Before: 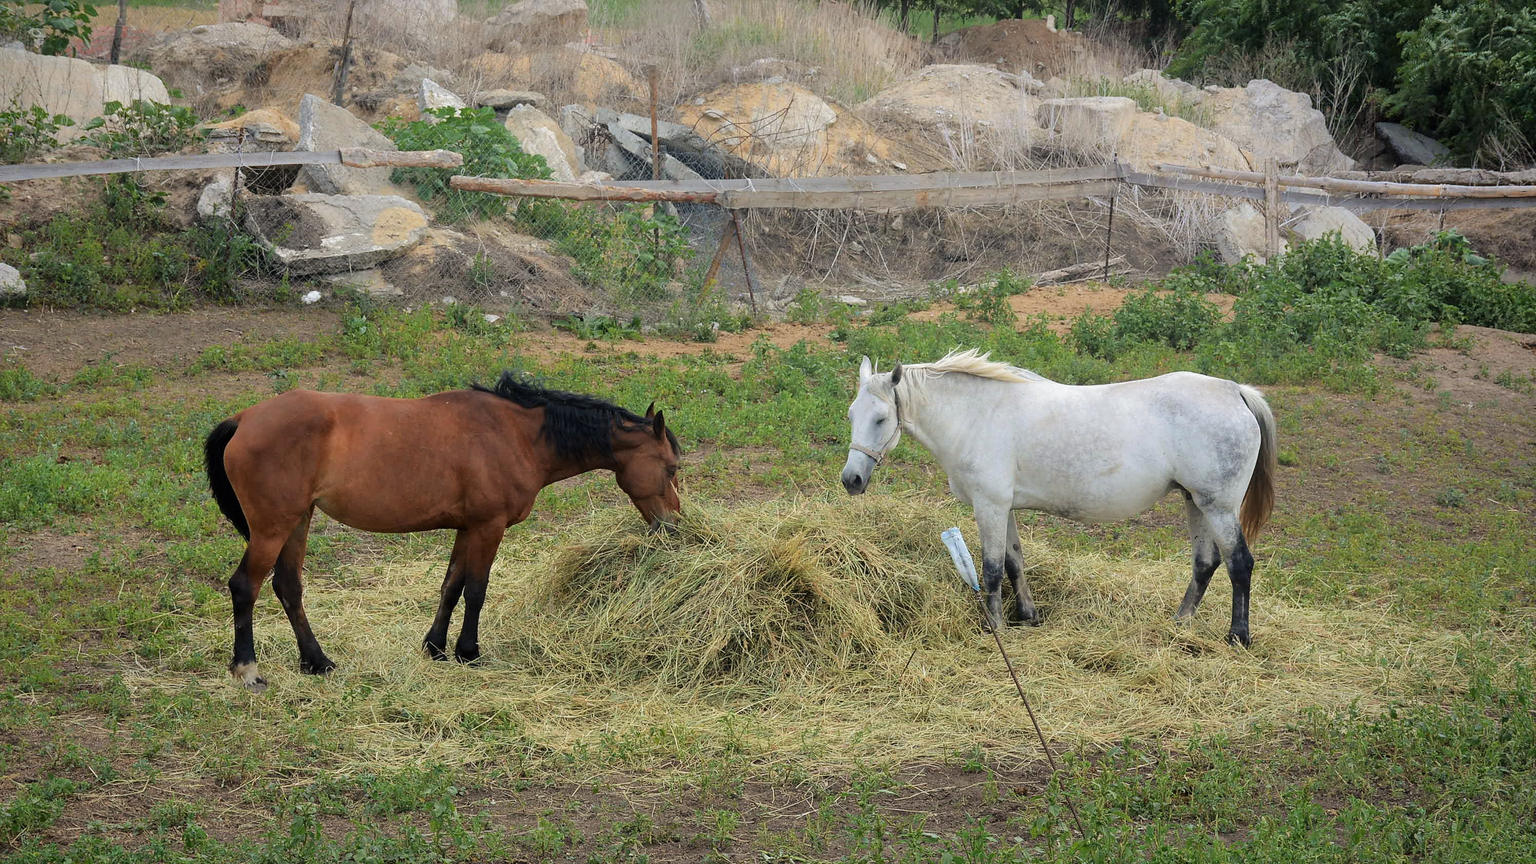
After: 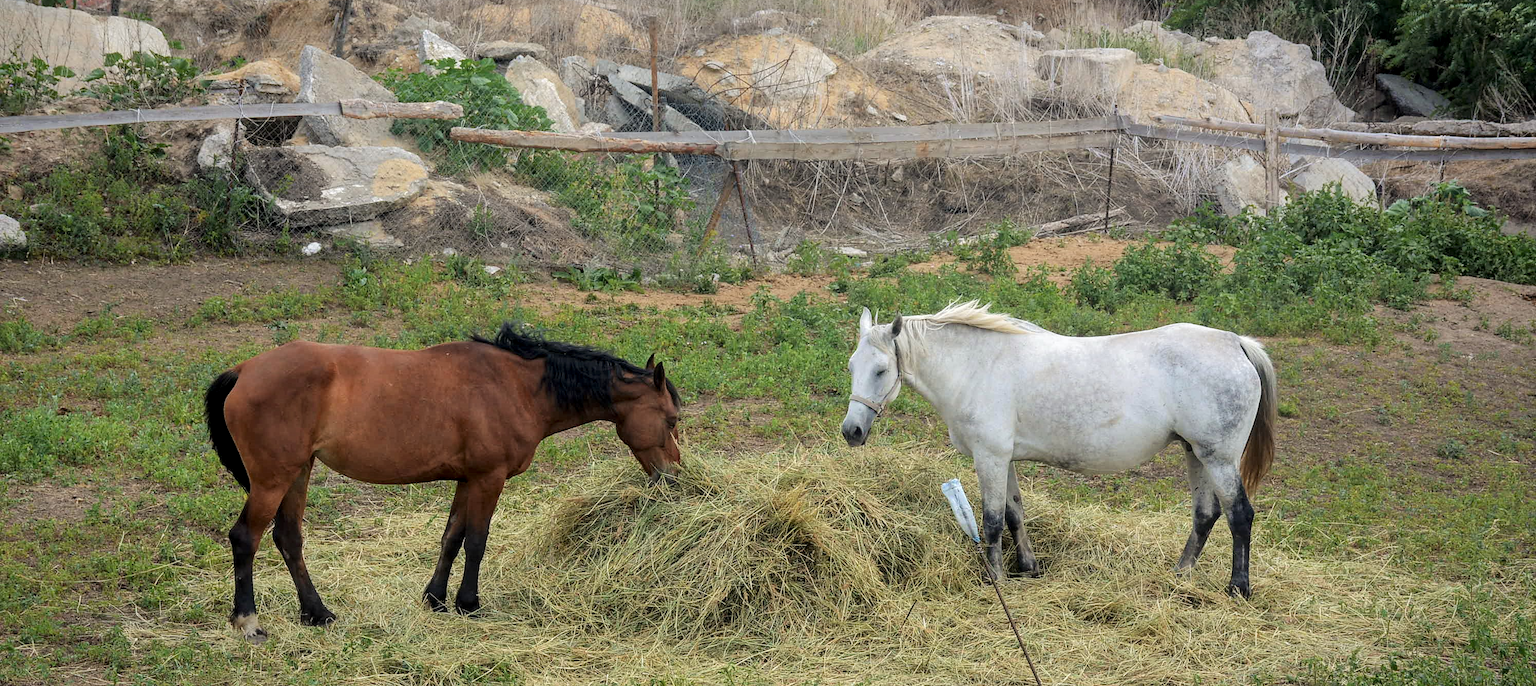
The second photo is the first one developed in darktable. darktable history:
crop and rotate: top 5.656%, bottom 14.893%
local contrast: on, module defaults
